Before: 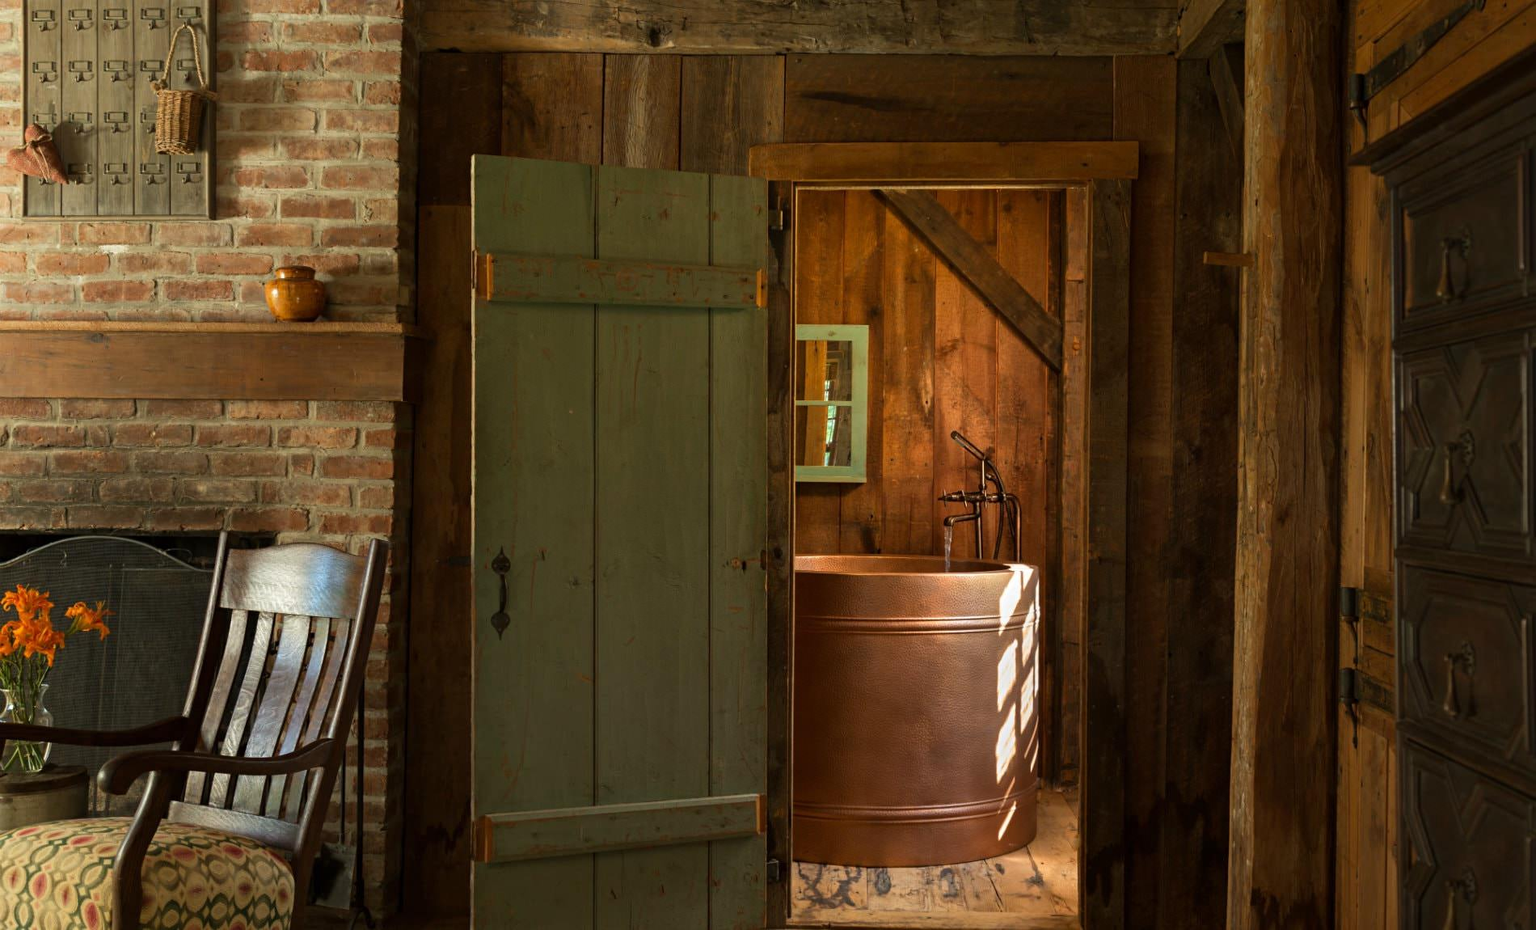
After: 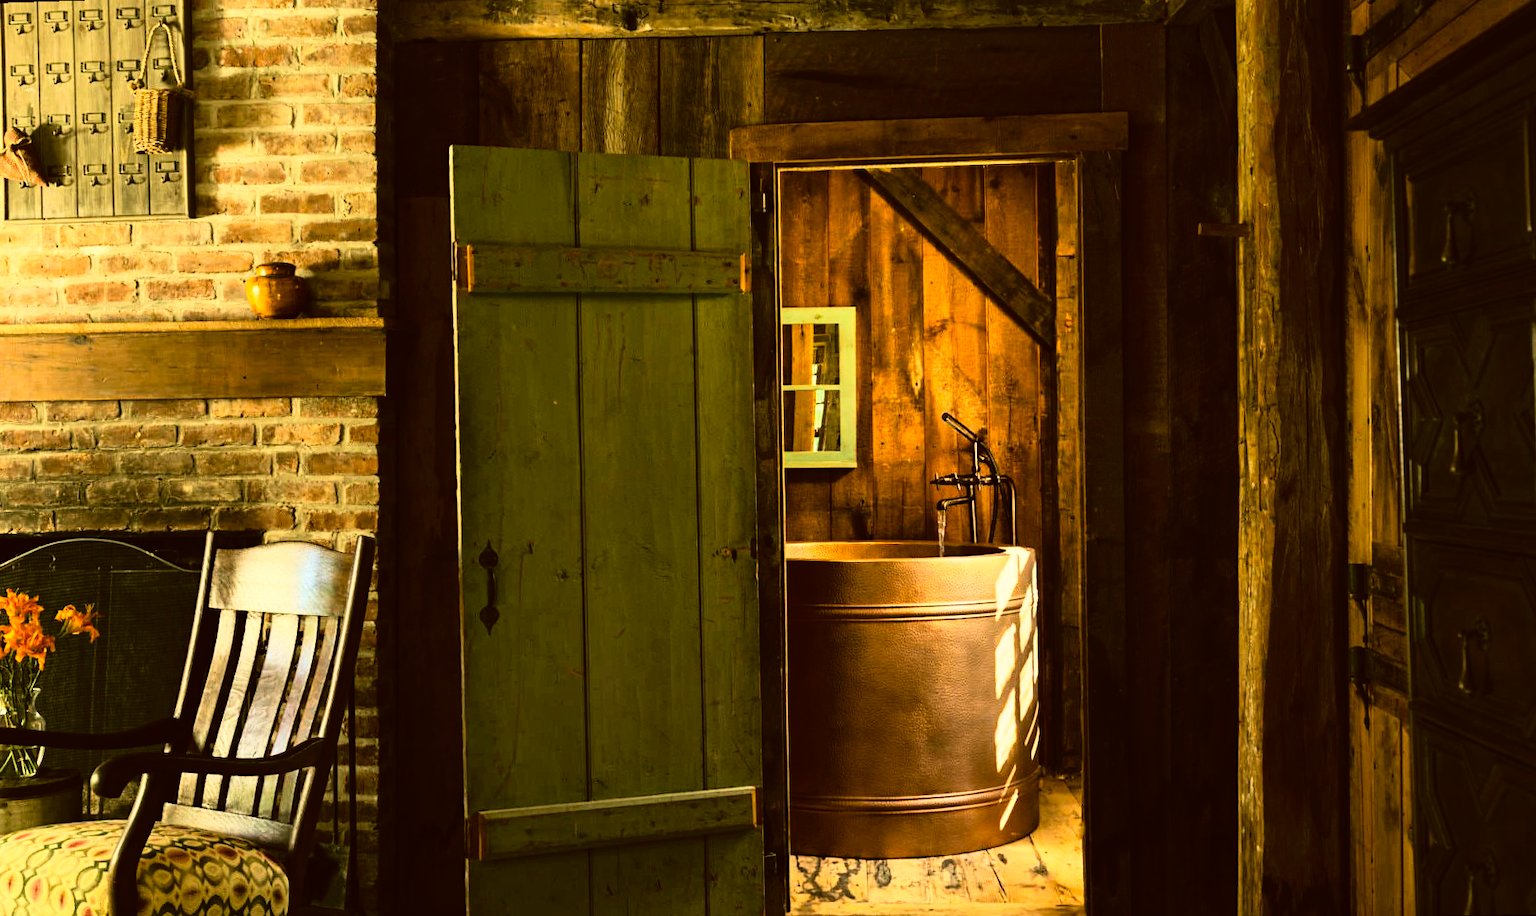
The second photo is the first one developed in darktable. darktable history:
contrast brightness saturation: saturation -0.04
color correction: highlights a* 0.162, highlights b* 29.53, shadows a* -0.162, shadows b* 21.09
rotate and perspective: rotation -1.32°, lens shift (horizontal) -0.031, crop left 0.015, crop right 0.985, crop top 0.047, crop bottom 0.982
velvia: on, module defaults
rgb curve: curves: ch0 [(0, 0) (0.21, 0.15) (0.24, 0.21) (0.5, 0.75) (0.75, 0.96) (0.89, 0.99) (1, 1)]; ch1 [(0, 0.02) (0.21, 0.13) (0.25, 0.2) (0.5, 0.67) (0.75, 0.9) (0.89, 0.97) (1, 1)]; ch2 [(0, 0.02) (0.21, 0.13) (0.25, 0.2) (0.5, 0.67) (0.75, 0.9) (0.89, 0.97) (1, 1)], compensate middle gray true
white balance: red 1.004, blue 1.096
